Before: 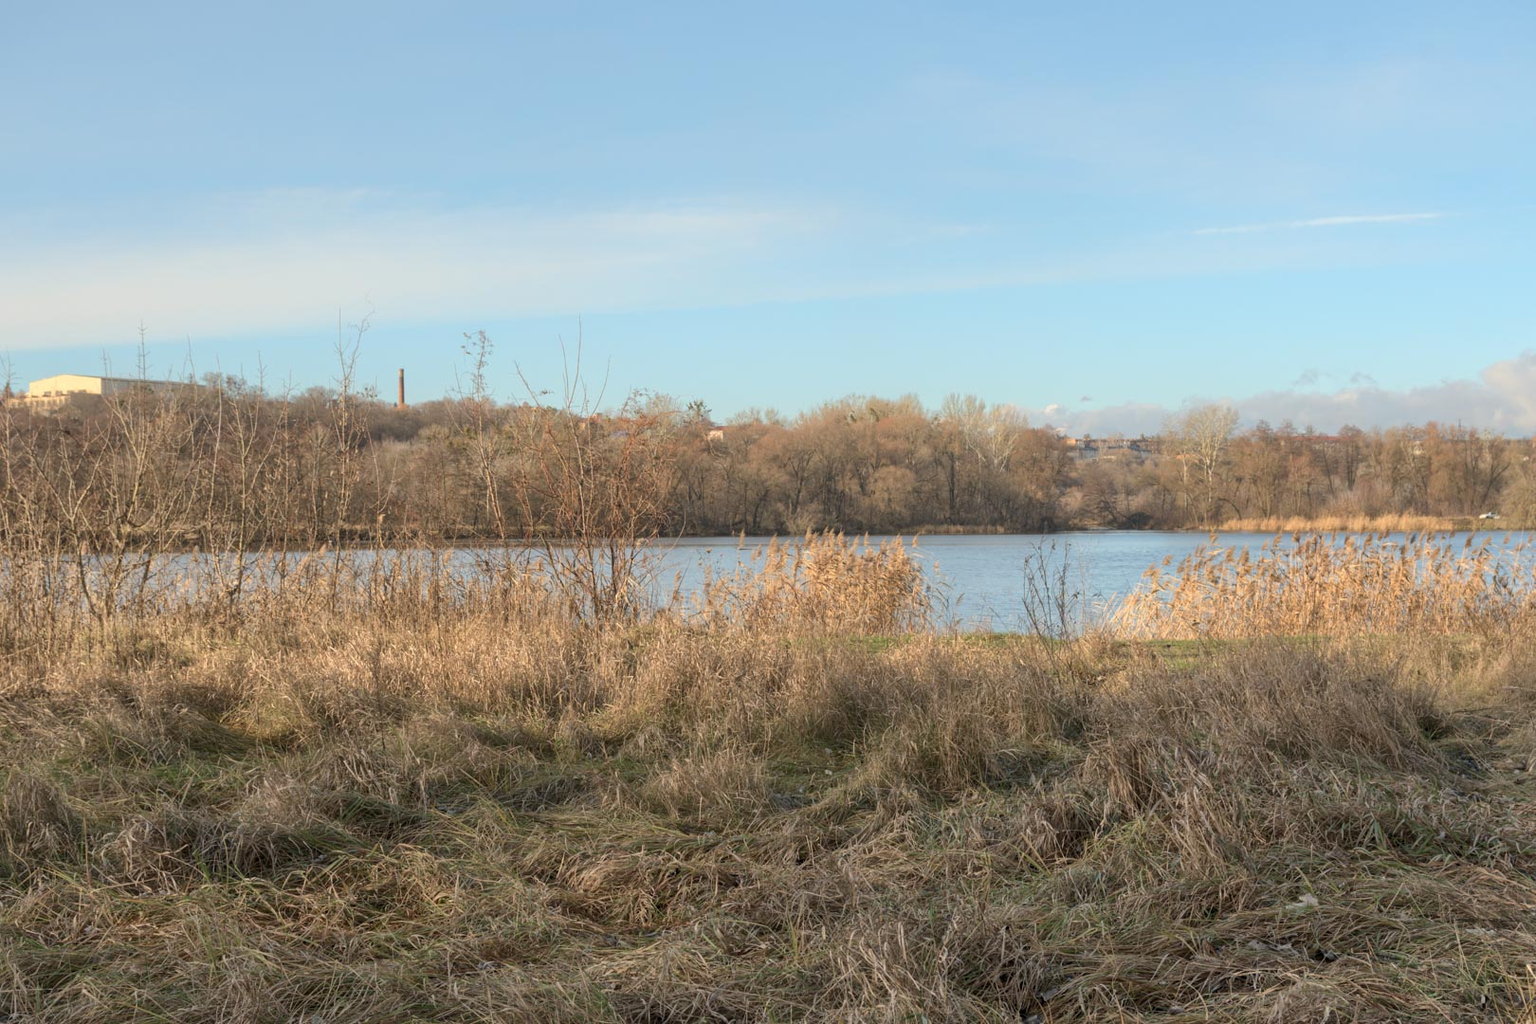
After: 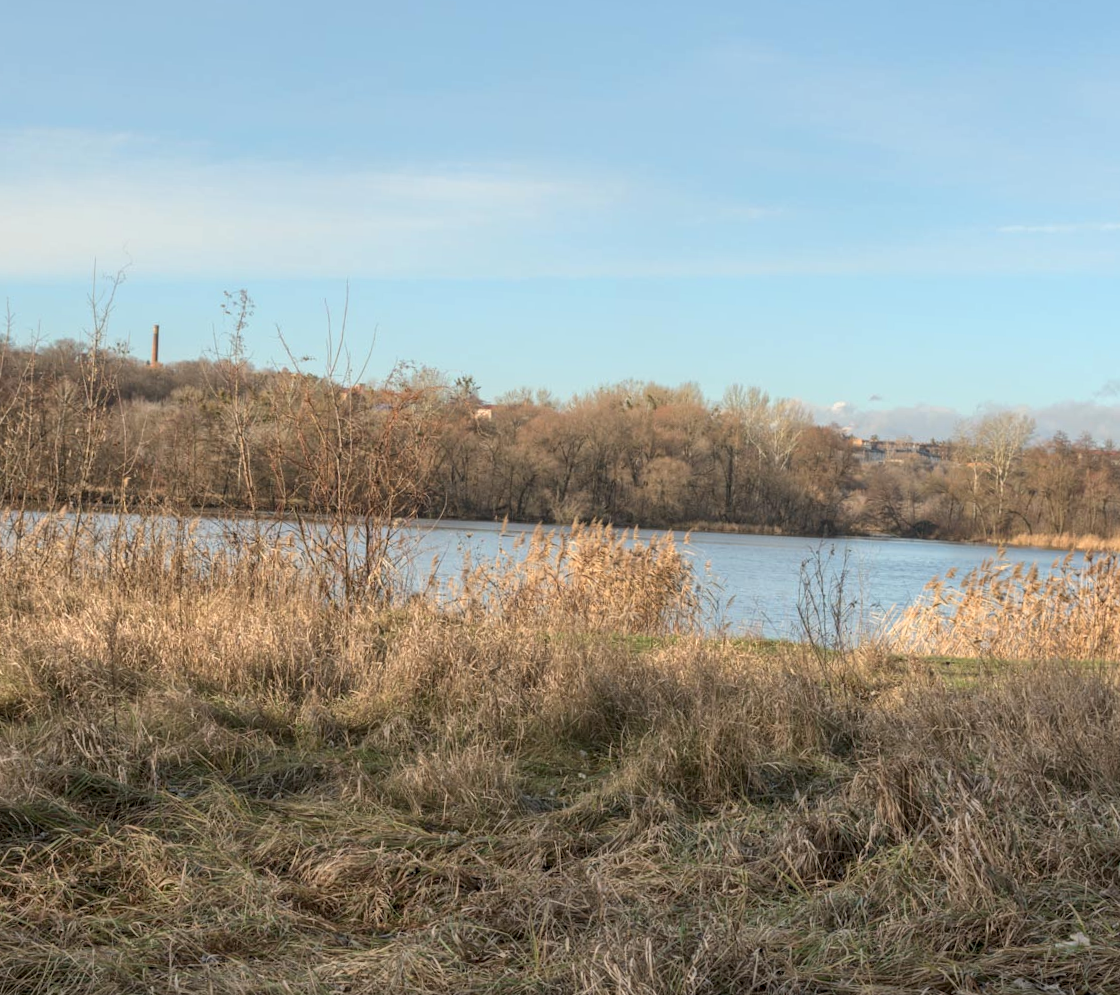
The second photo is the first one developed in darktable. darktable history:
local contrast: on, module defaults
crop and rotate: angle -3.27°, left 14.277%, top 0.028%, right 10.766%, bottom 0.028%
